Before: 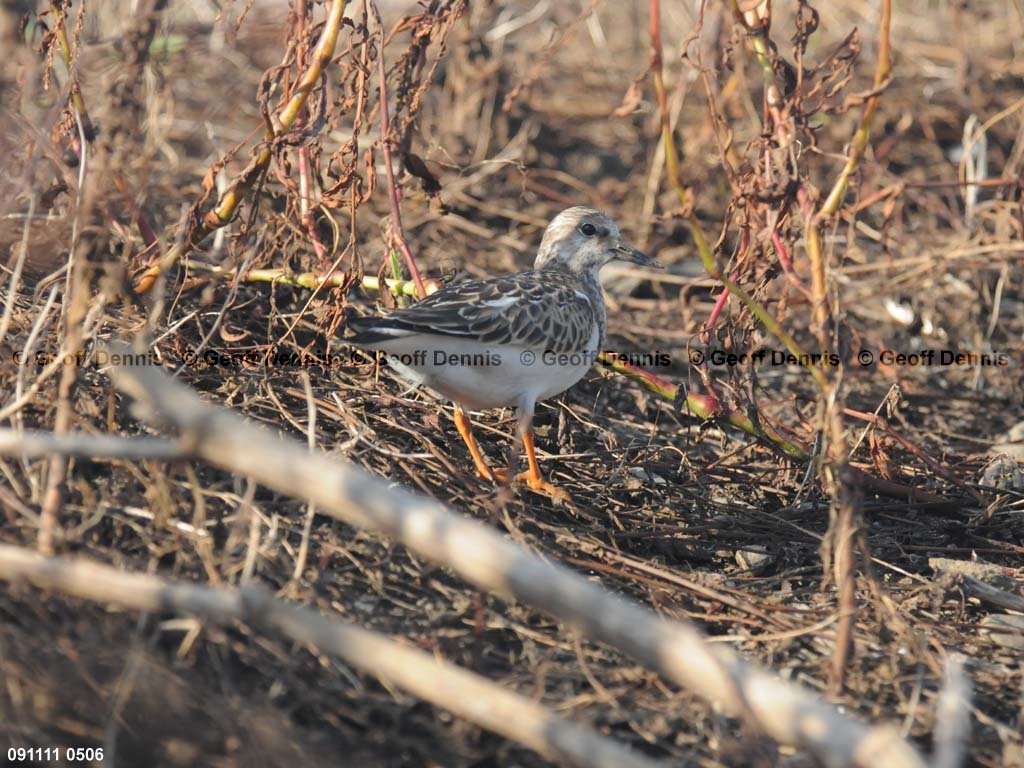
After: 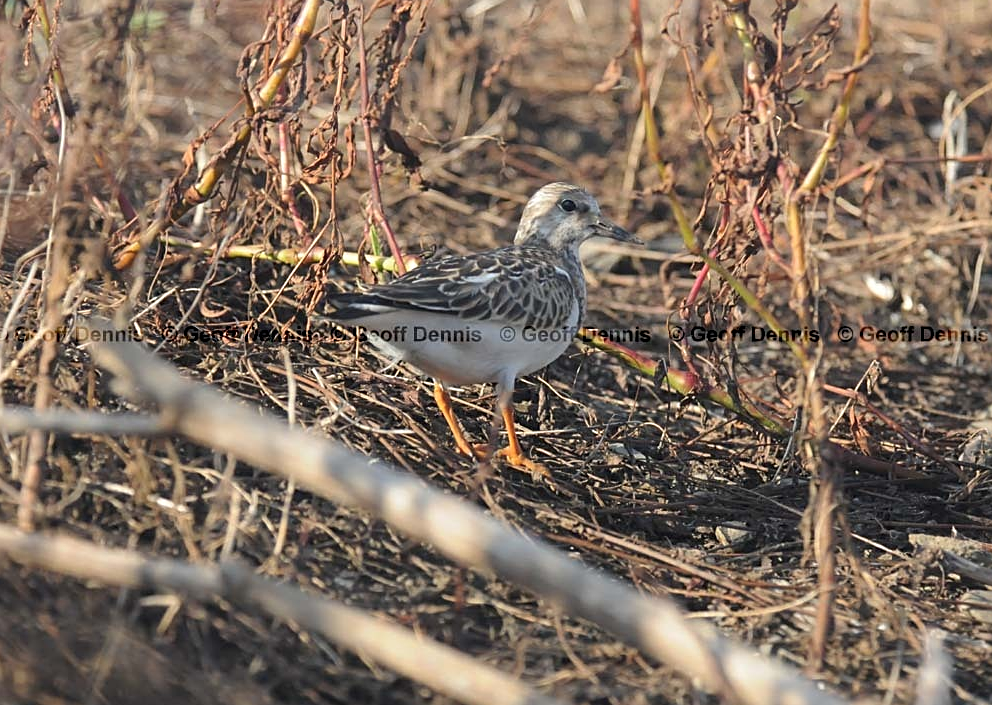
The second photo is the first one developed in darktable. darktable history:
crop: left 1.964%, top 3.251%, right 1.122%, bottom 4.933%
sharpen: on, module defaults
